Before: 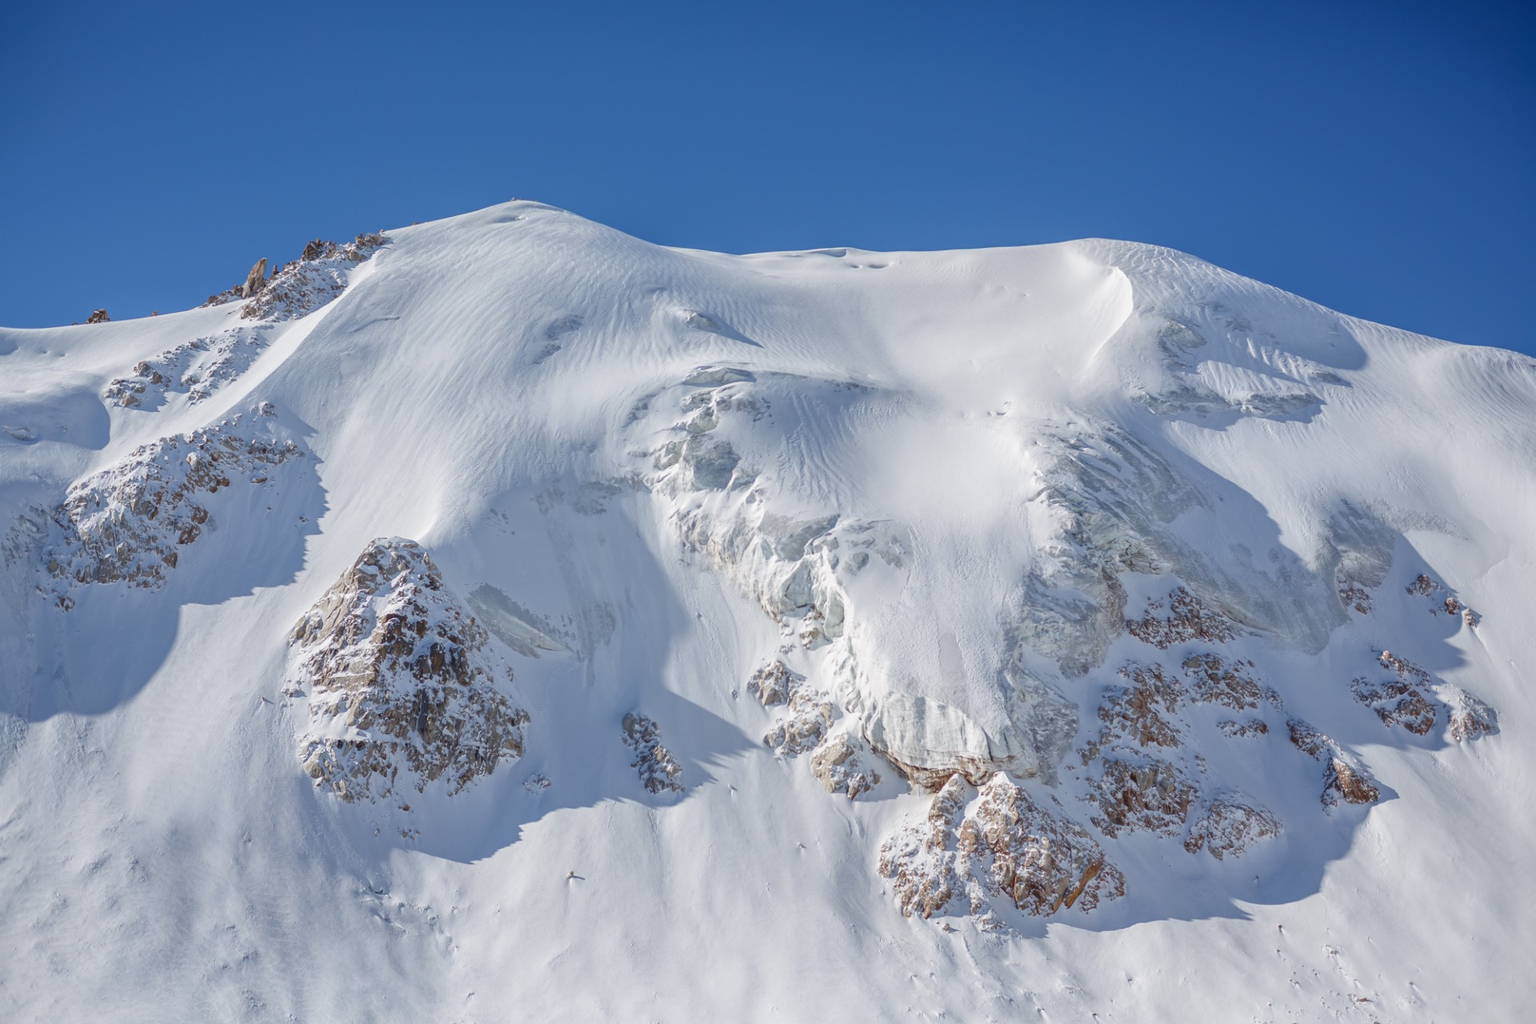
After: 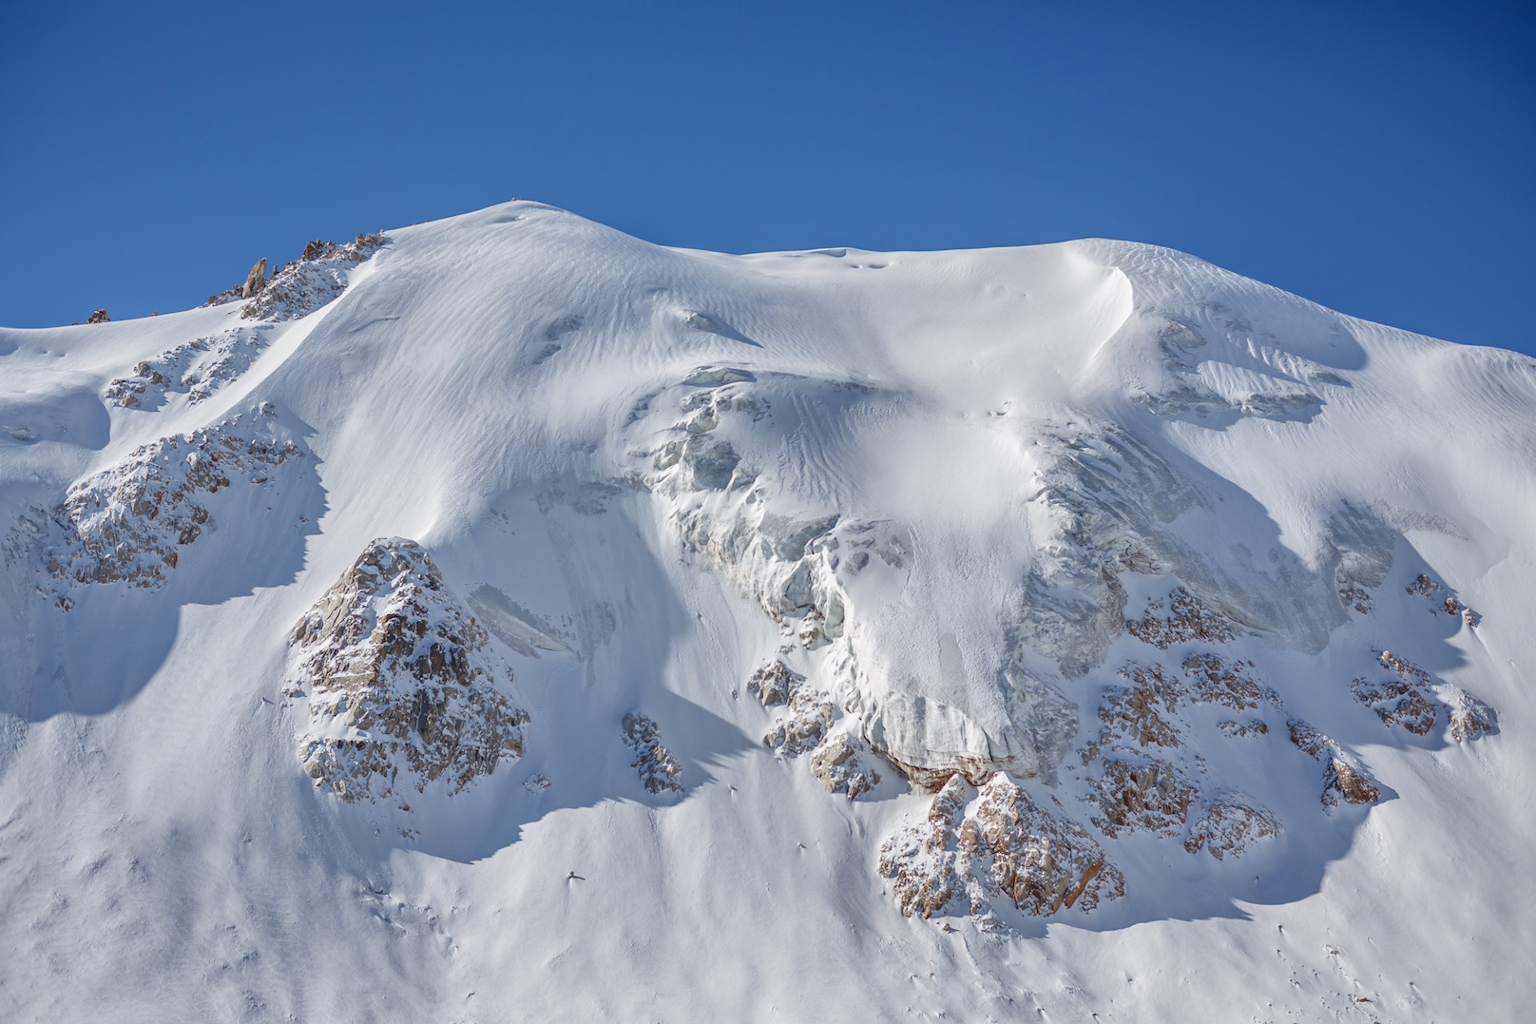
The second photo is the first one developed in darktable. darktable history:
shadows and highlights: shadows 12.14, white point adjustment 1.18, soften with gaussian
